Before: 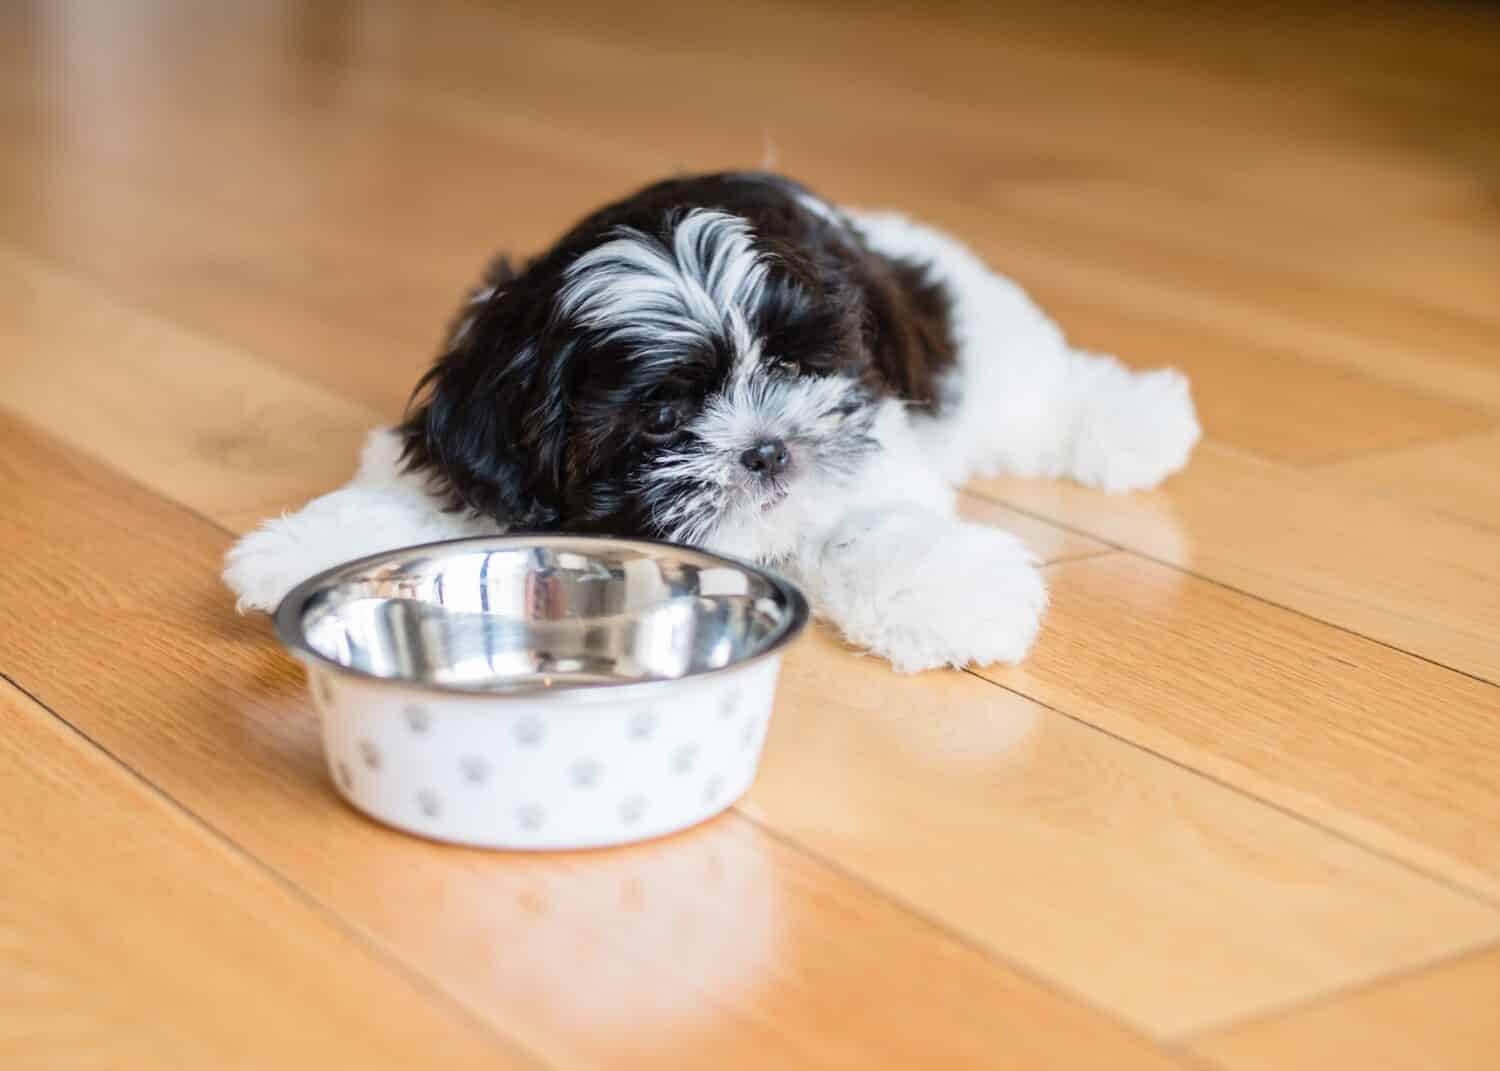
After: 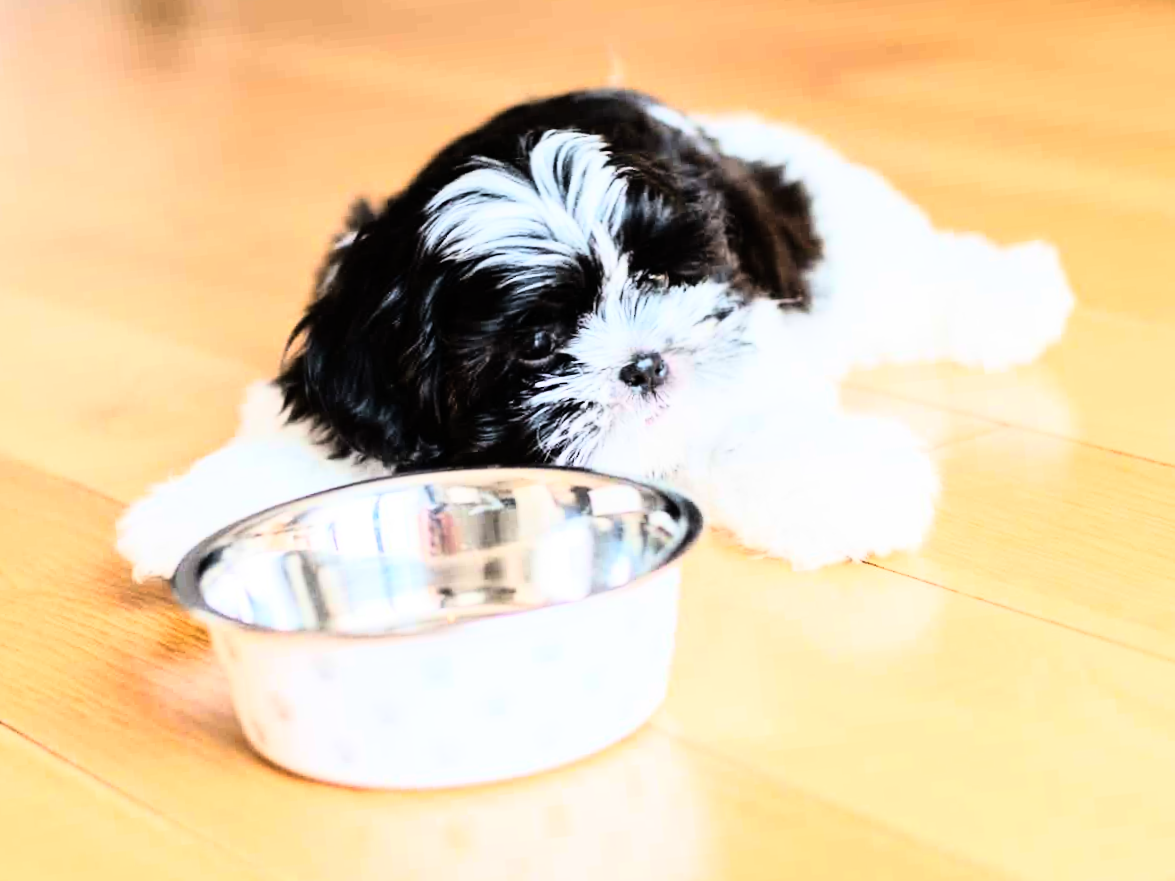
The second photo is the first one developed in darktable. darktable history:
rotate and perspective: rotation -5°, crop left 0.05, crop right 0.952, crop top 0.11, crop bottom 0.89
crop and rotate: angle 1°, left 4.281%, top 0.642%, right 11.383%, bottom 2.486%
color zones: curves: ch0 [(0, 0.5) (0.143, 0.5) (0.286, 0.5) (0.429, 0.5) (0.571, 0.5) (0.714, 0.476) (0.857, 0.5) (1, 0.5)]; ch2 [(0, 0.5) (0.143, 0.5) (0.286, 0.5) (0.429, 0.5) (0.571, 0.5) (0.714, 0.487) (0.857, 0.5) (1, 0.5)]
rgb curve: curves: ch0 [(0, 0) (0.21, 0.15) (0.24, 0.21) (0.5, 0.75) (0.75, 0.96) (0.89, 0.99) (1, 1)]; ch1 [(0, 0.02) (0.21, 0.13) (0.25, 0.2) (0.5, 0.67) (0.75, 0.9) (0.89, 0.97) (1, 1)]; ch2 [(0, 0.02) (0.21, 0.13) (0.25, 0.2) (0.5, 0.67) (0.75, 0.9) (0.89, 0.97) (1, 1)], compensate middle gray true
